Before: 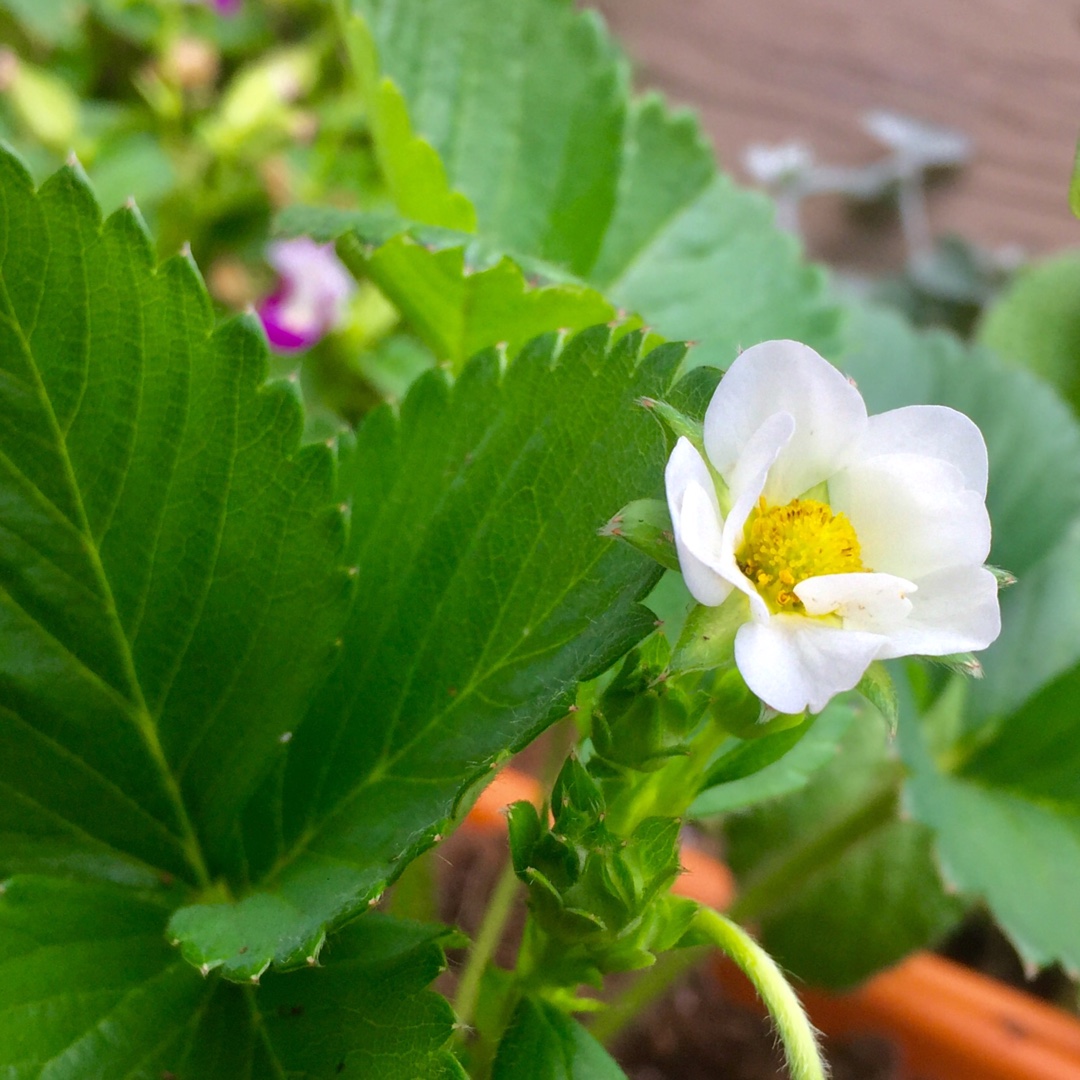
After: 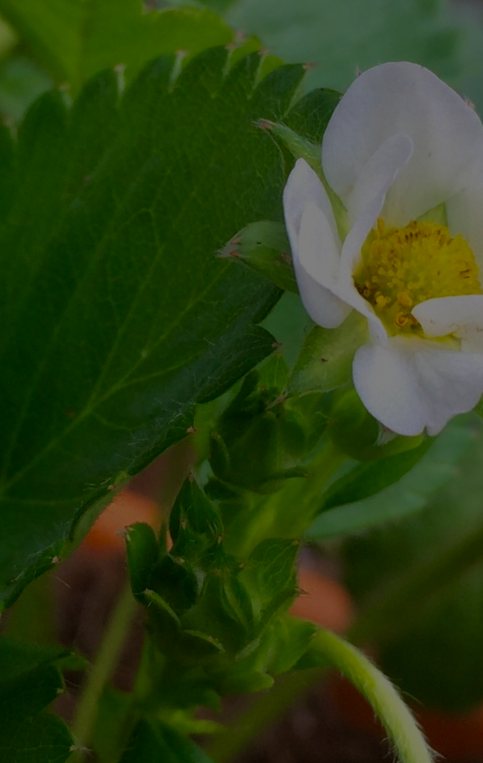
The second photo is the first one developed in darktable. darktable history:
exposure: exposure -2.044 EV, compensate exposure bias true, compensate highlight preservation false
crop: left 35.434%, top 25.822%, right 19.822%, bottom 3.443%
tone curve: curves: ch0 [(0, 0) (0.915, 0.89) (1, 1)], color space Lab, independent channels, preserve colors none
